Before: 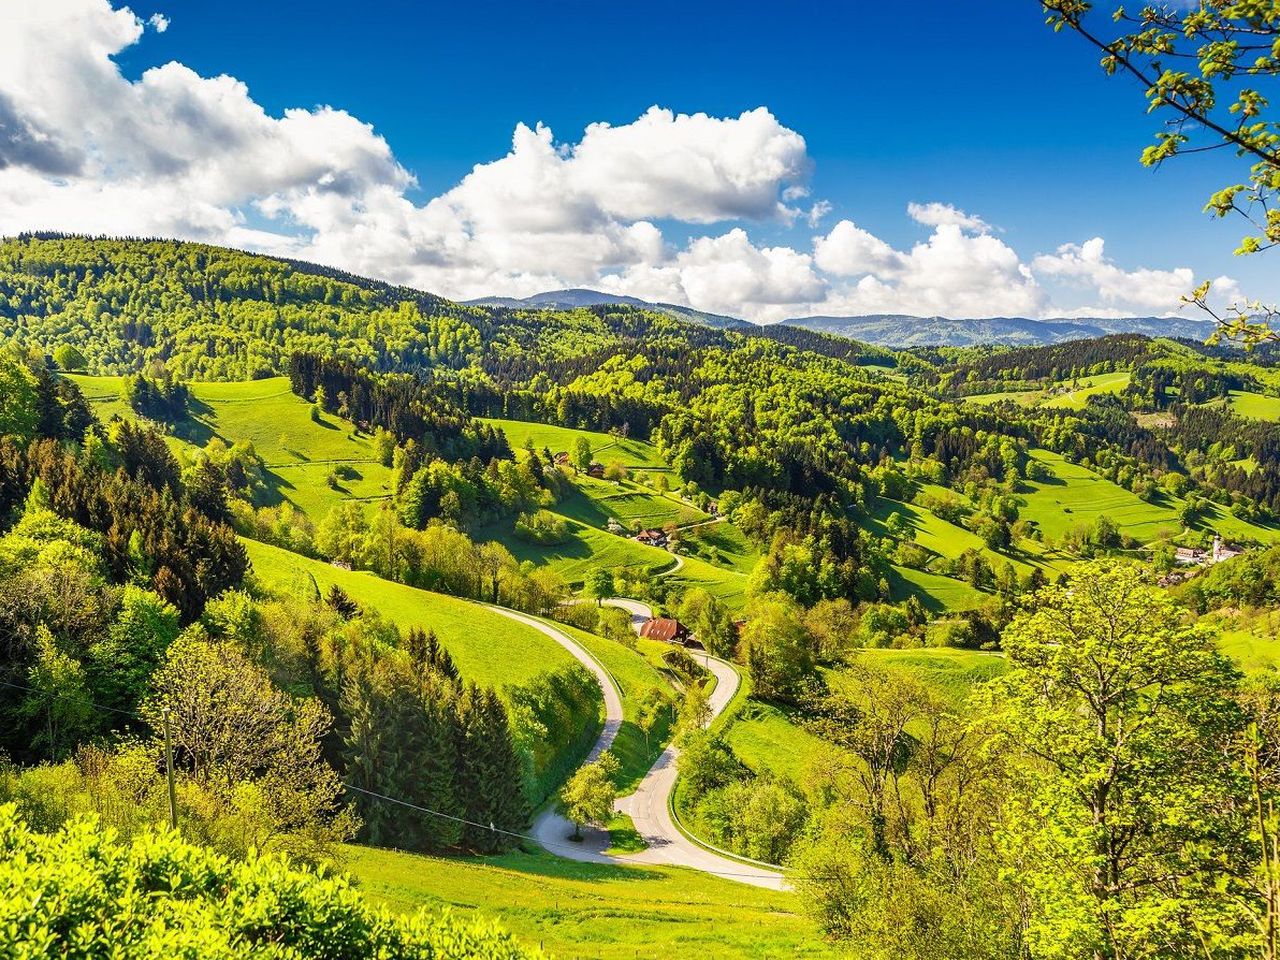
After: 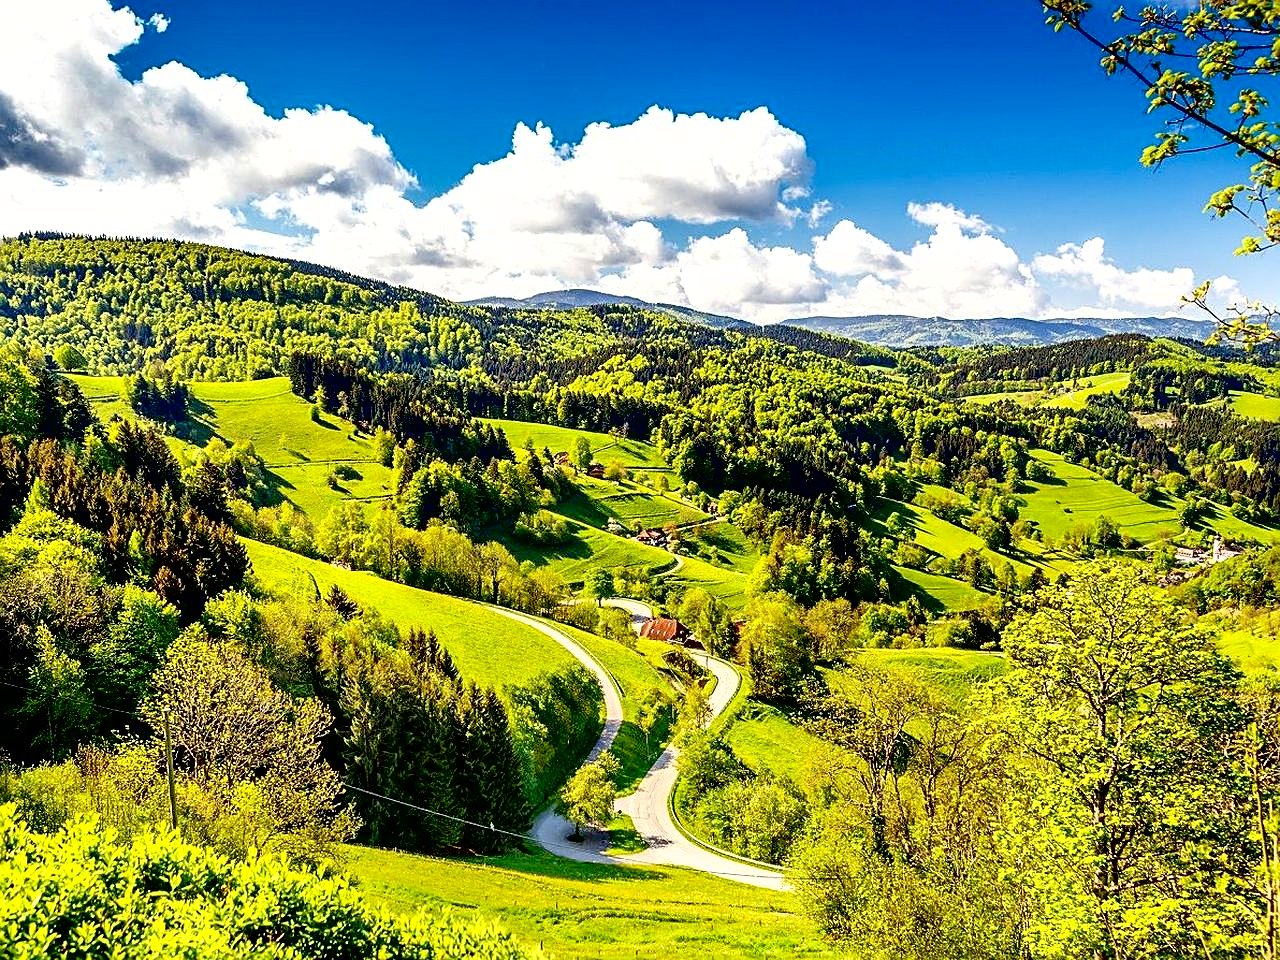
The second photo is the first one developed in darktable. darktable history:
shadows and highlights: shadows 11.23, white point adjustment 1.13, soften with gaussian
sharpen: on, module defaults
exposure: black level correction 0.028, exposure -0.075 EV, compensate highlight preservation false
tone equalizer: -8 EV -0.406 EV, -7 EV -0.365 EV, -6 EV -0.3 EV, -5 EV -0.239 EV, -3 EV 0.25 EV, -2 EV 0.35 EV, -1 EV 0.414 EV, +0 EV 0.391 EV
